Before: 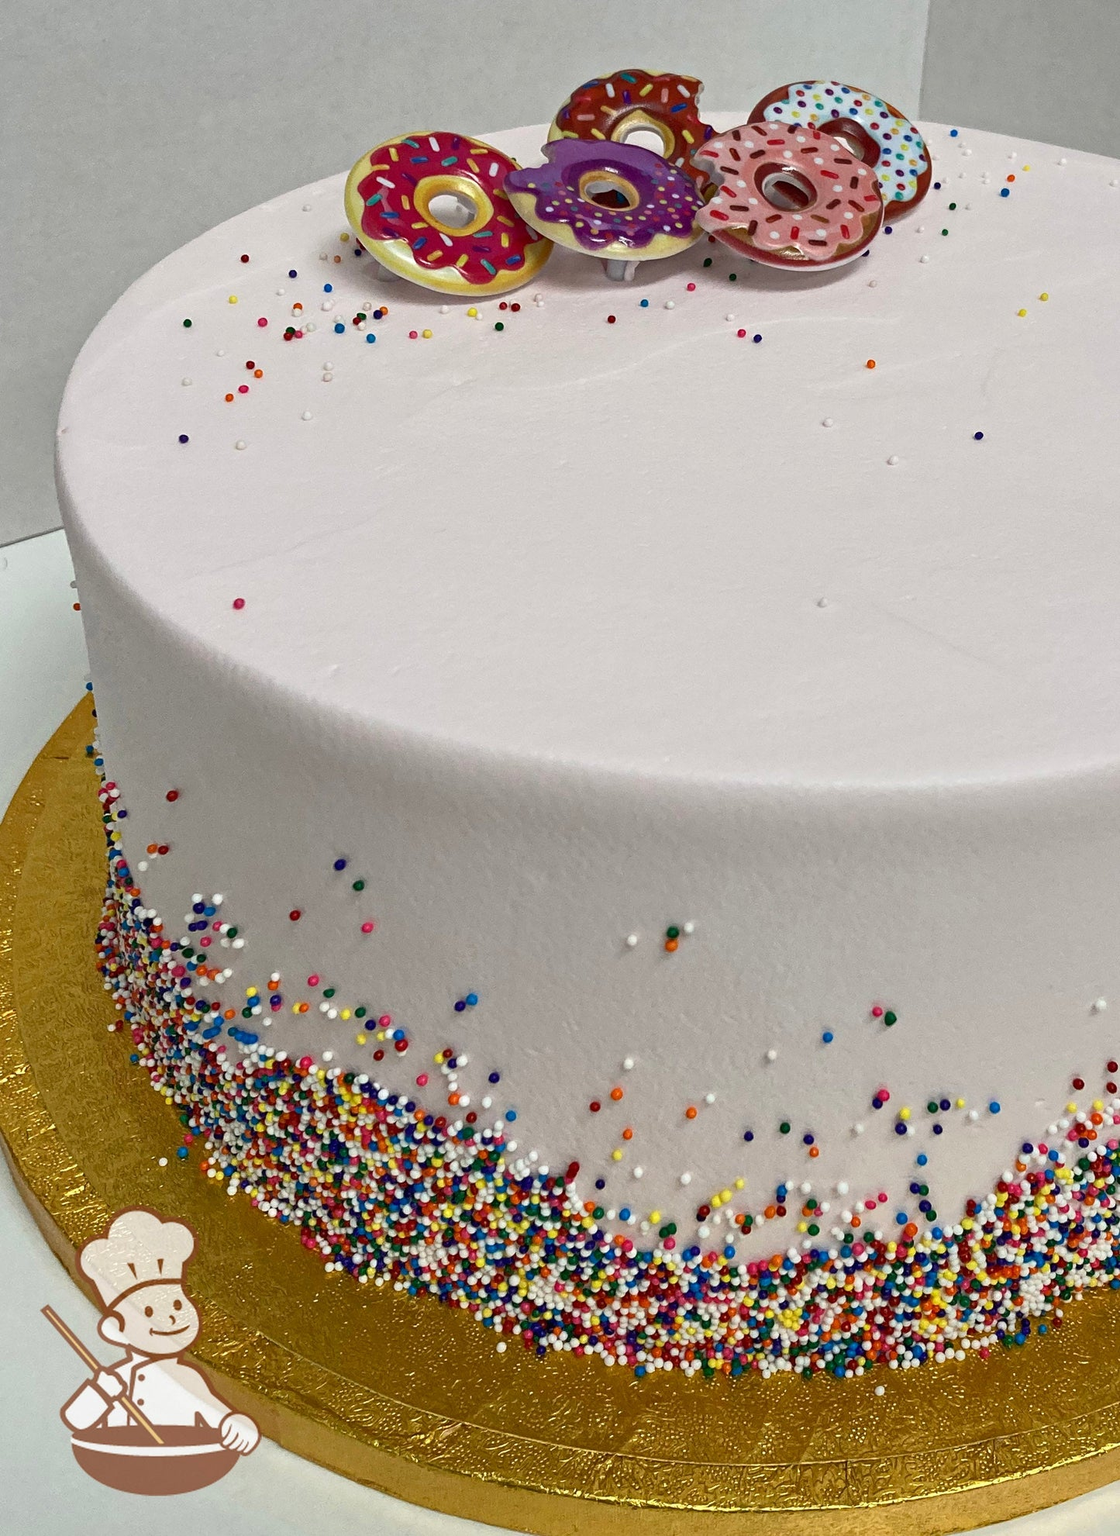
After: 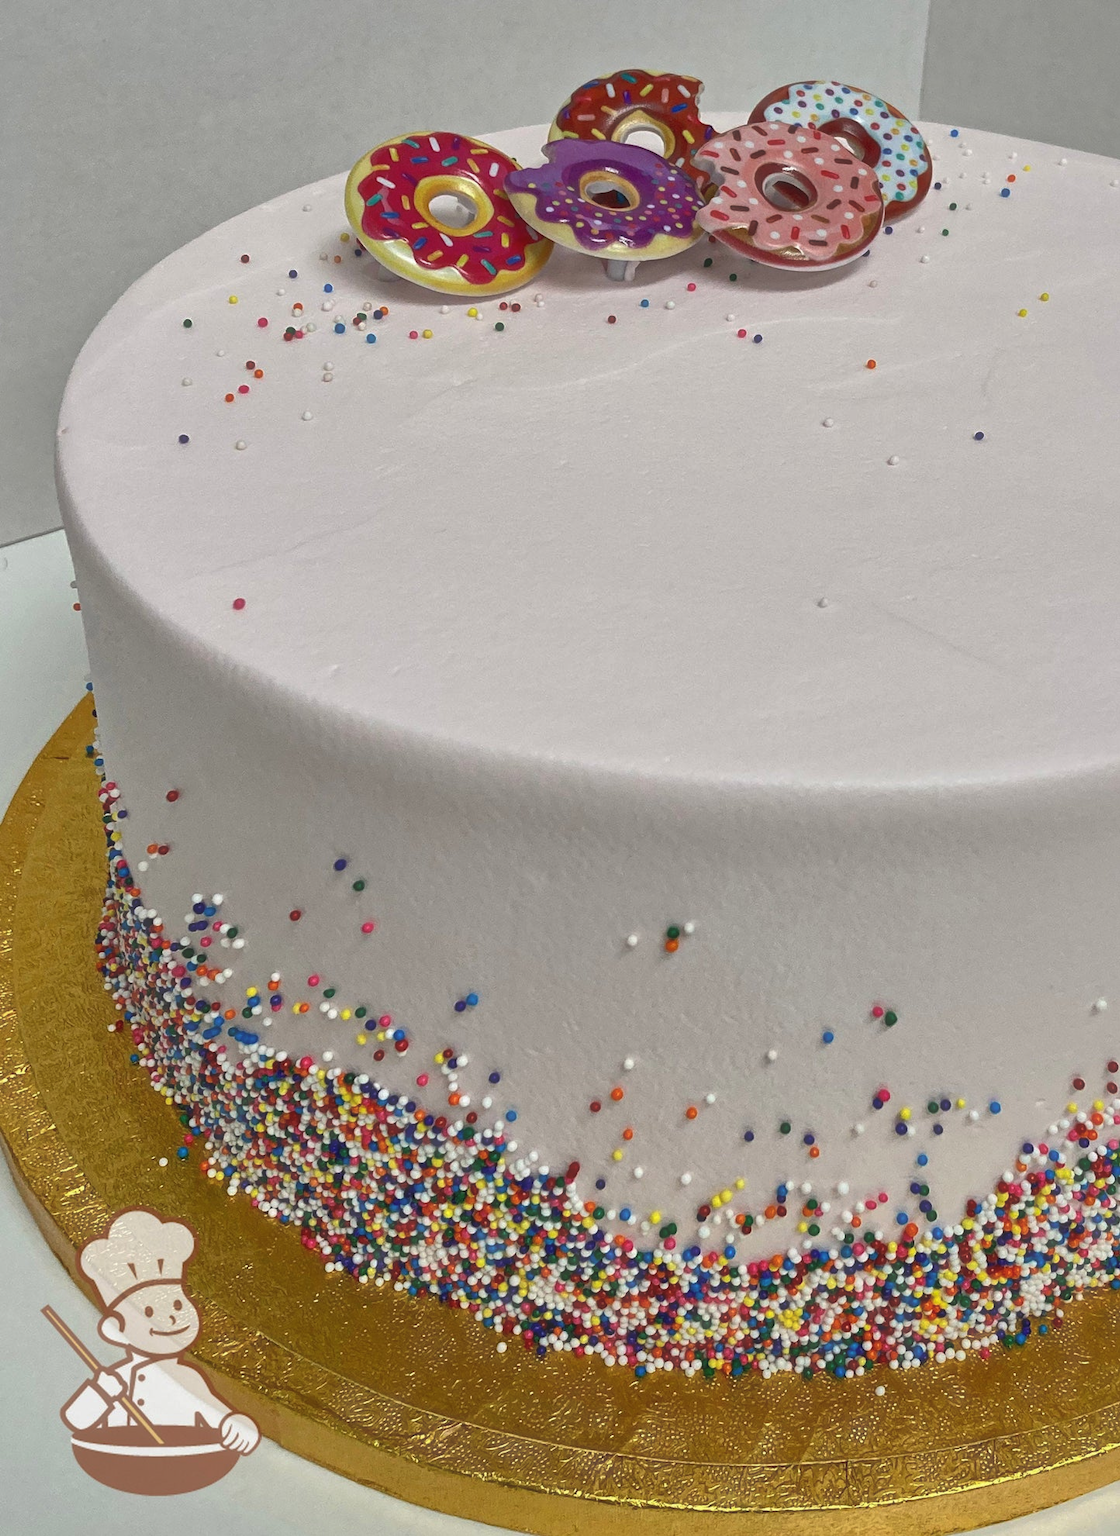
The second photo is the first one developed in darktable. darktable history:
haze removal: strength -0.1, adaptive false
shadows and highlights: on, module defaults
